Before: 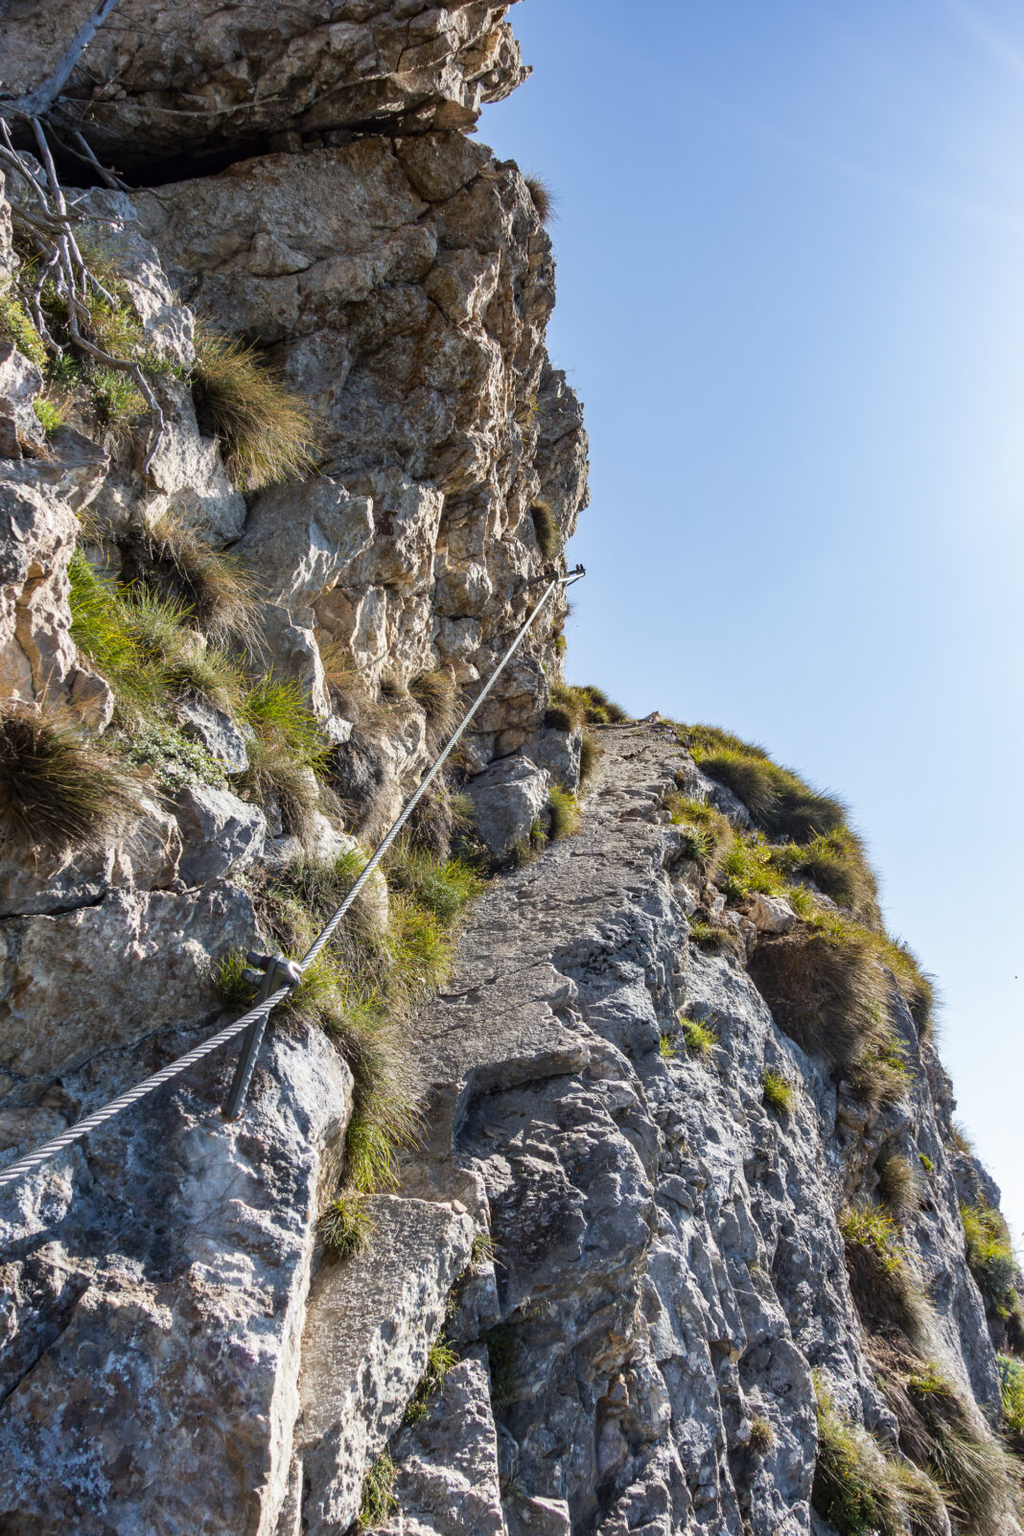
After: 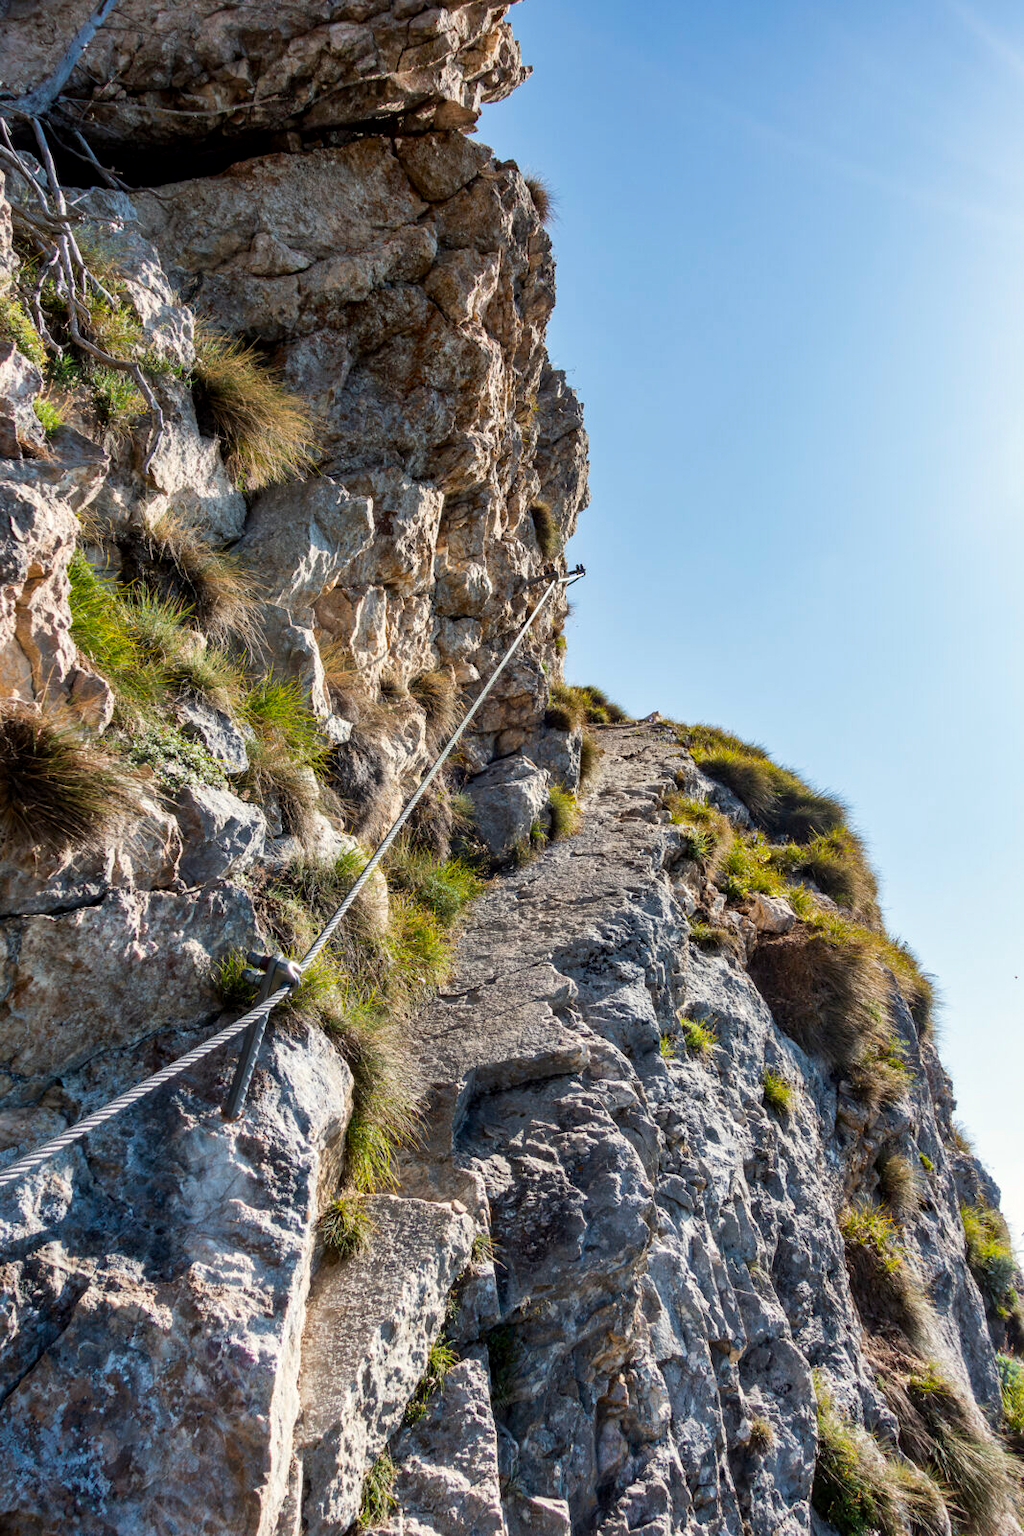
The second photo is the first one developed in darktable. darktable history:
local contrast: mode bilateral grid, contrast 20, coarseness 50, detail 120%, midtone range 0.2
color correction: highlights b* 3
